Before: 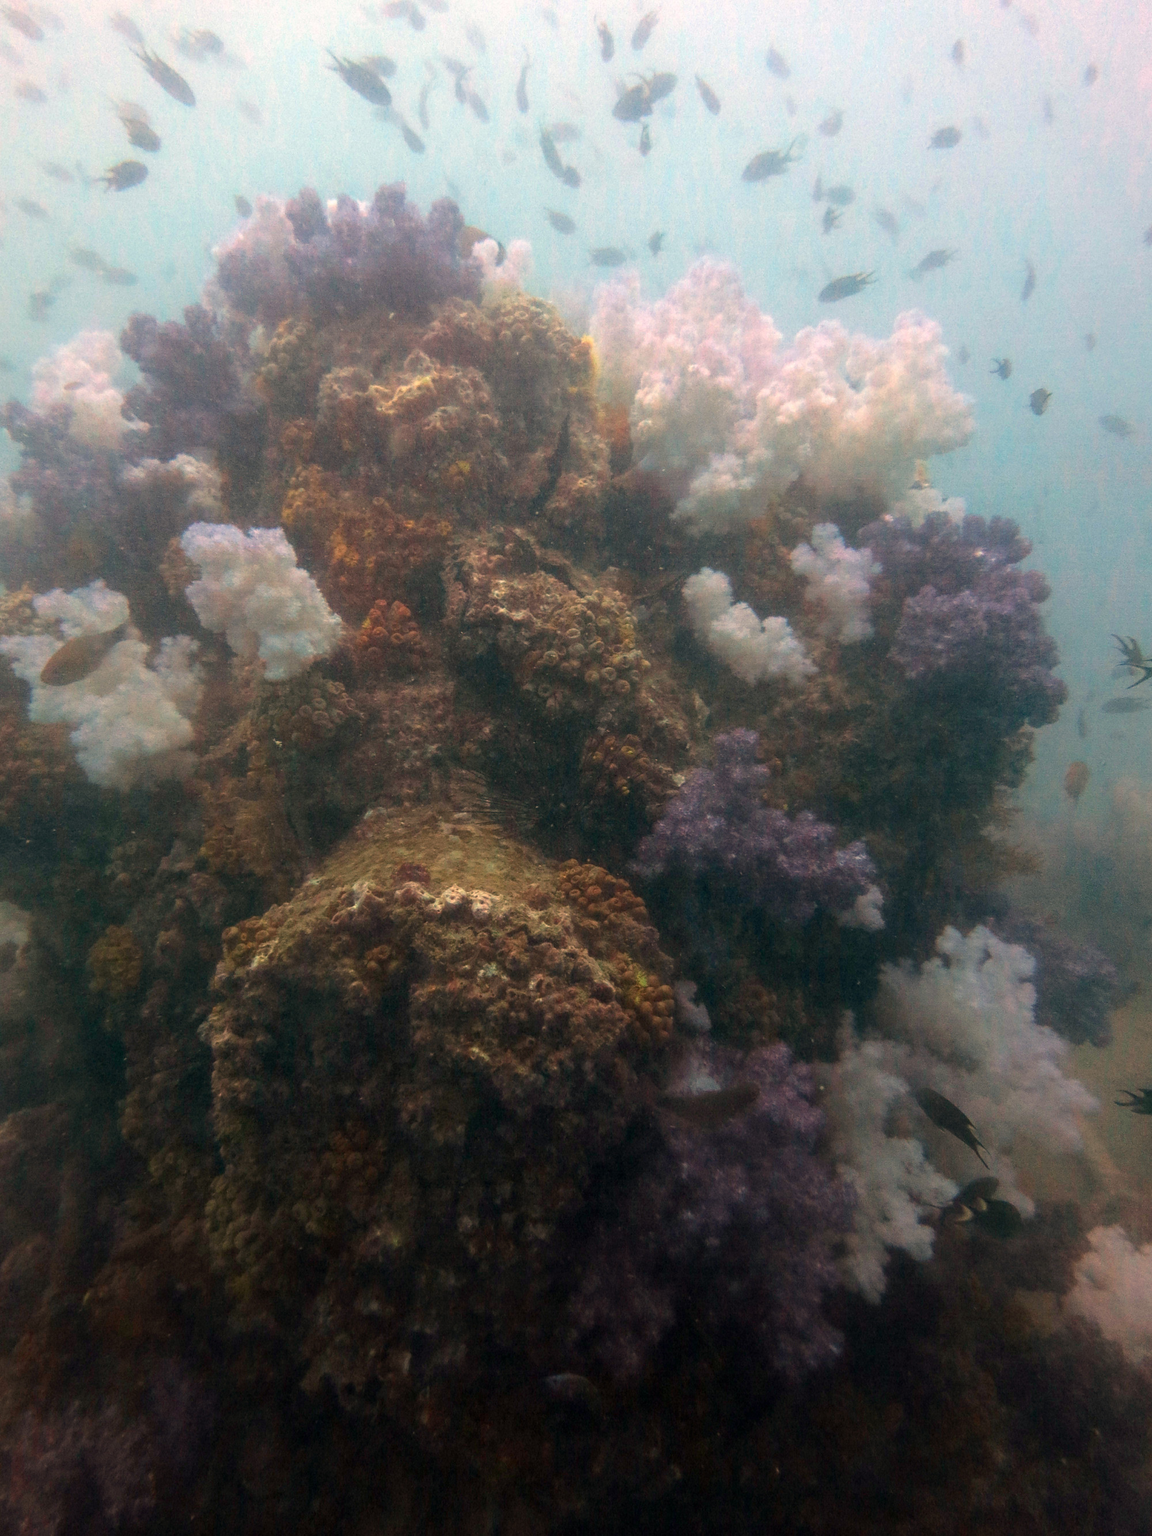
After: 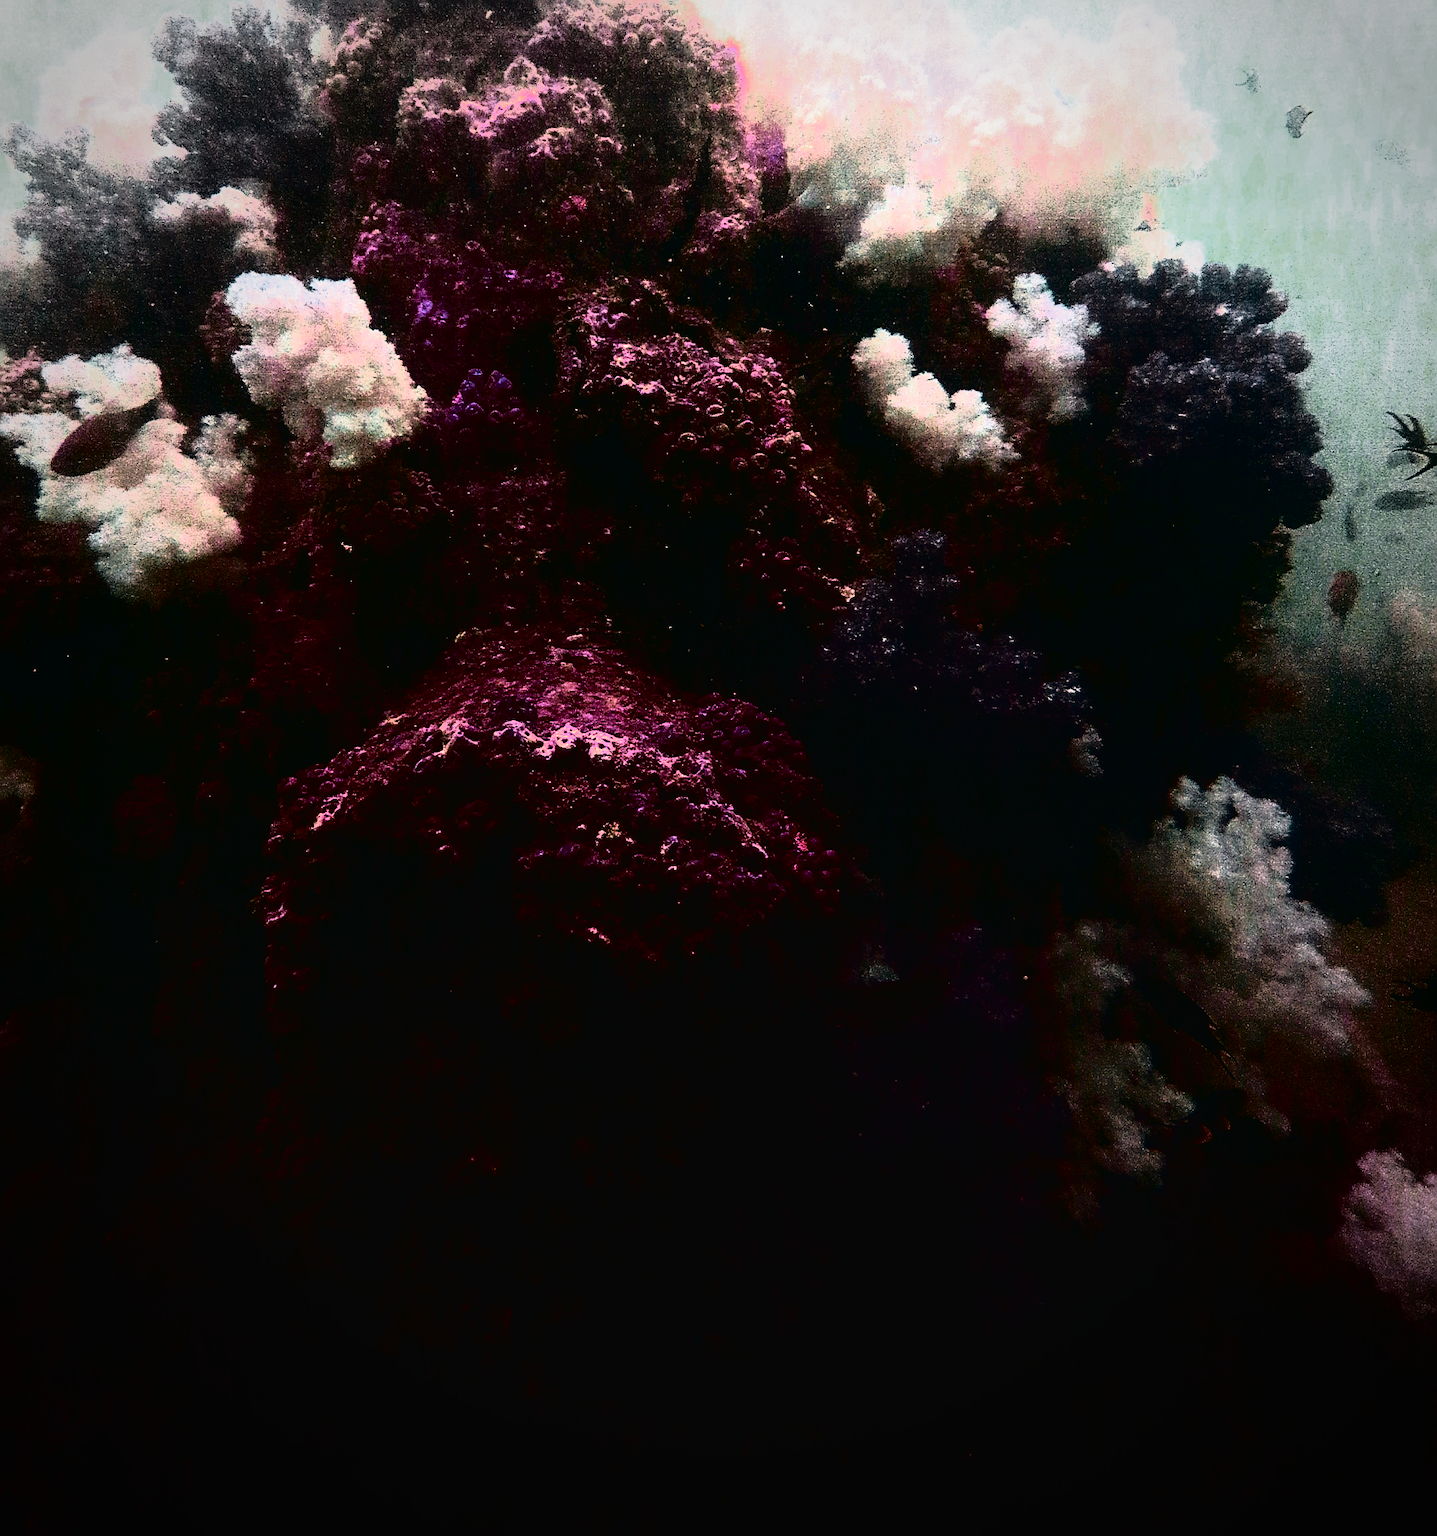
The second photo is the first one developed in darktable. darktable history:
color zones: curves: ch0 [(0.826, 0.353)]; ch1 [(0.242, 0.647) (0.889, 0.342)]; ch2 [(0.246, 0.089) (0.969, 0.068)]
sharpen: amount 0.993
crop and rotate: top 19.811%
tone curve: curves: ch0 [(0, 0) (0.003, 0.005) (0.011, 0.005) (0.025, 0.006) (0.044, 0.008) (0.069, 0.01) (0.1, 0.012) (0.136, 0.015) (0.177, 0.019) (0.224, 0.017) (0.277, 0.015) (0.335, 0.018) (0.399, 0.043) (0.468, 0.118) (0.543, 0.349) (0.623, 0.591) (0.709, 0.88) (0.801, 0.983) (0.898, 0.973) (1, 1)], color space Lab, independent channels, preserve colors none
vignetting: automatic ratio true
base curve: curves: ch0 [(0, 0.036) (0.007, 0.037) (0.604, 0.887) (1, 1)], preserve colors none
